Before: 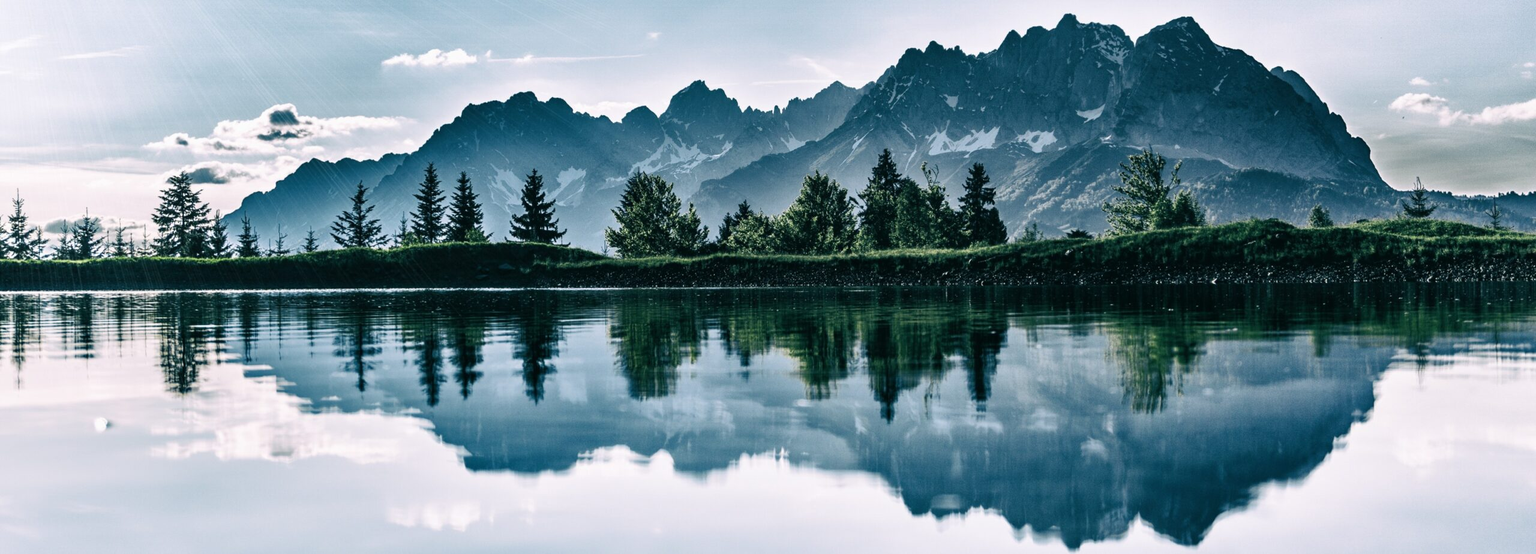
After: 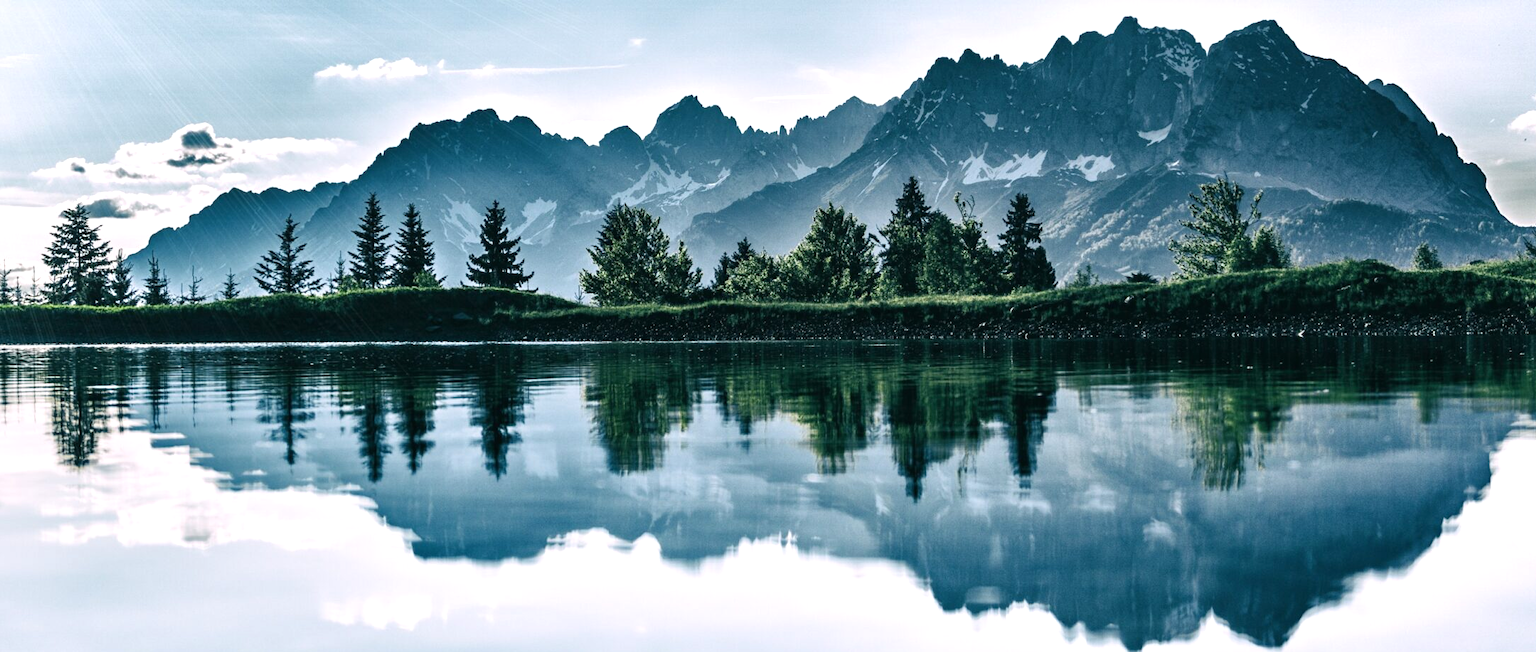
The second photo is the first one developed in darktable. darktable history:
crop: left 7.598%, right 7.873%
exposure: black level correction 0, exposure 0.3 EV, compensate highlight preservation false
